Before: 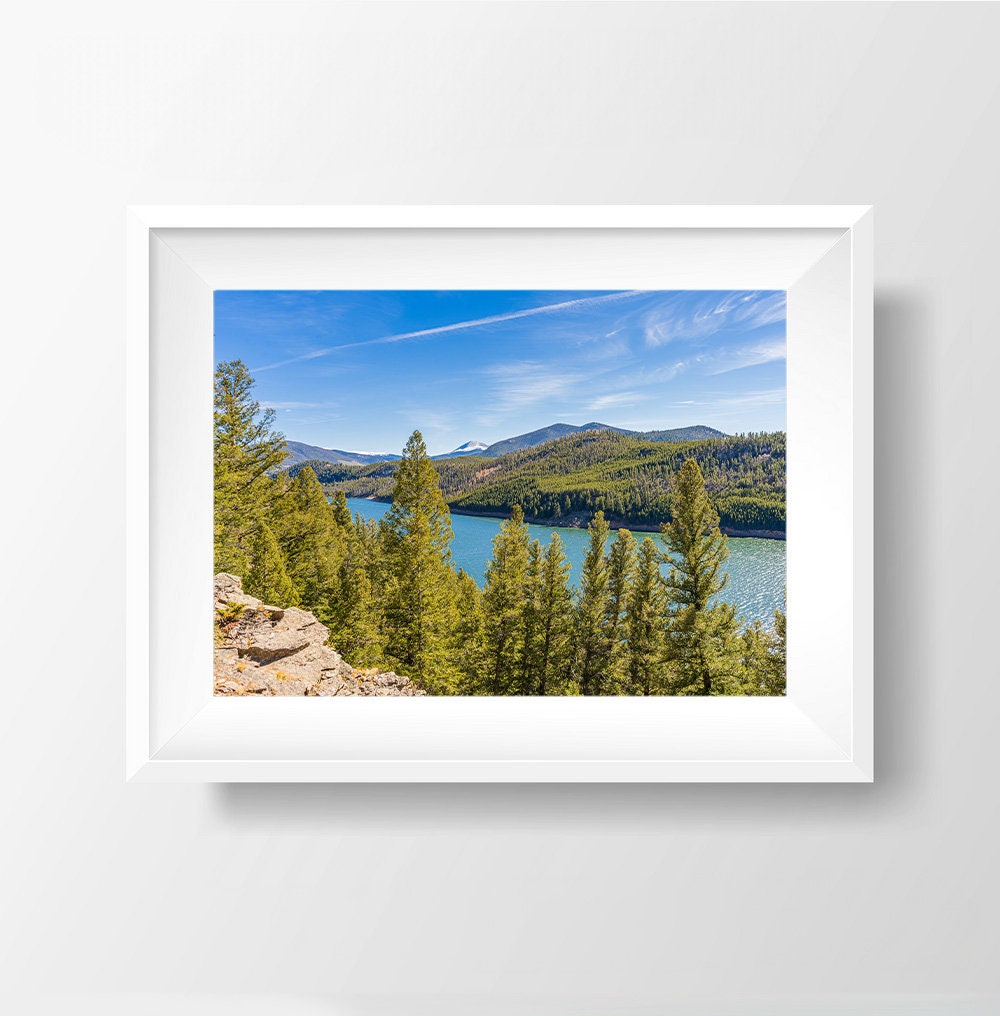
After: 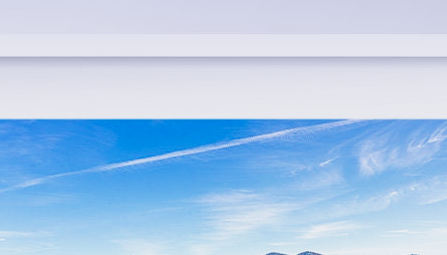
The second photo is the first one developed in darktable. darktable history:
graduated density: hue 238.83°, saturation 50%
crop: left 28.64%, top 16.832%, right 26.637%, bottom 58.055%
local contrast: highlights 100%, shadows 100%, detail 120%, midtone range 0.2
base curve: curves: ch0 [(0, 0) (0.088, 0.125) (0.176, 0.251) (0.354, 0.501) (0.613, 0.749) (1, 0.877)], preserve colors none
